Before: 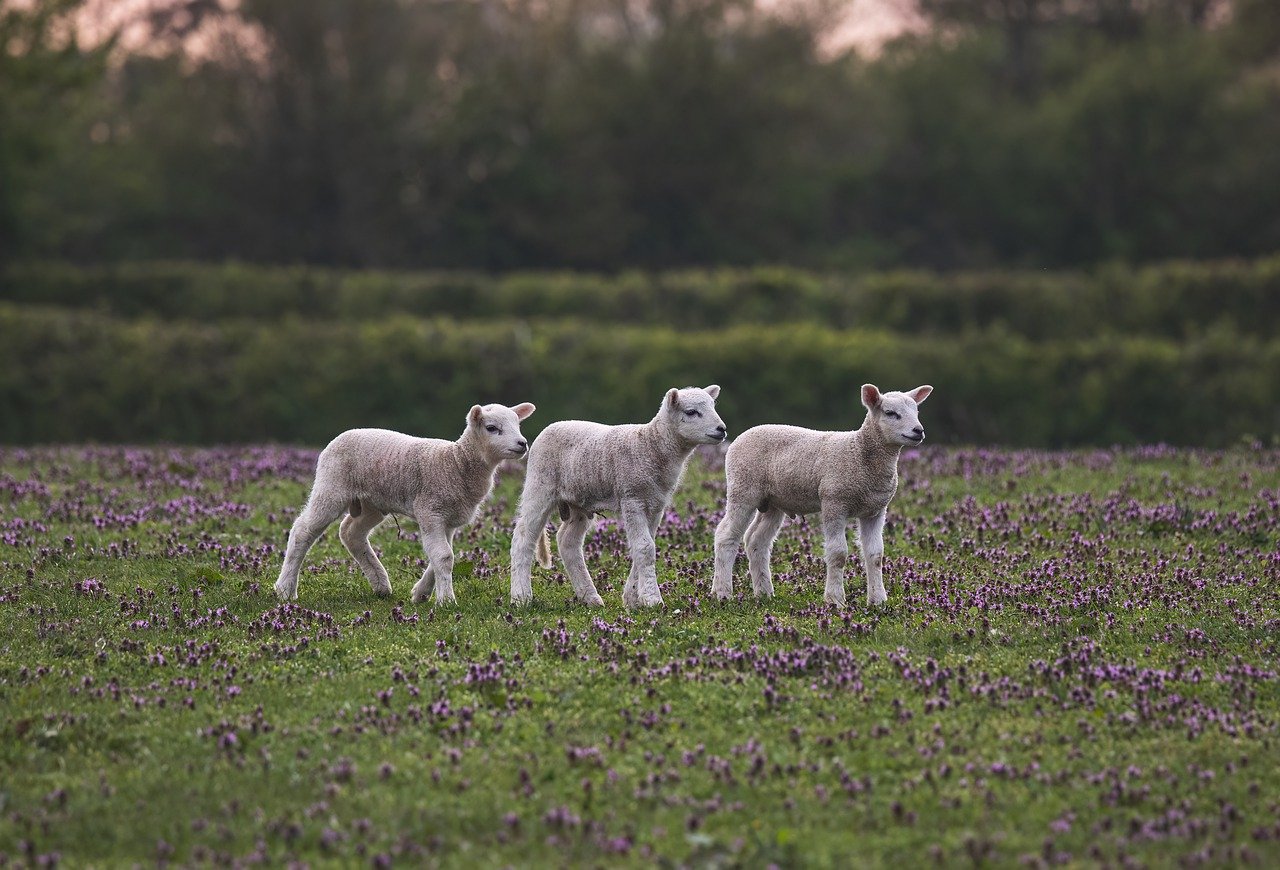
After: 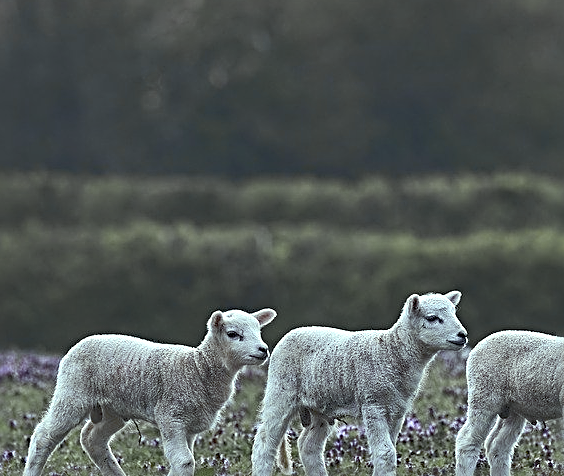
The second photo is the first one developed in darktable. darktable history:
crop: left 20.248%, top 10.86%, right 35.675%, bottom 34.321%
color balance: mode lift, gamma, gain (sRGB), lift [0.997, 0.979, 1.021, 1.011], gamma [1, 1.084, 0.916, 0.998], gain [1, 0.87, 1.13, 1.101], contrast 4.55%, contrast fulcrum 38.24%, output saturation 104.09%
sharpen: radius 3.025, amount 0.757
shadows and highlights: shadows 43.71, white point adjustment -1.46, soften with gaussian
color zones: curves: ch0 [(0.004, 0.306) (0.107, 0.448) (0.252, 0.656) (0.41, 0.398) (0.595, 0.515) (0.768, 0.628)]; ch1 [(0.07, 0.323) (0.151, 0.452) (0.252, 0.608) (0.346, 0.221) (0.463, 0.189) (0.61, 0.368) (0.735, 0.395) (0.921, 0.412)]; ch2 [(0, 0.476) (0.132, 0.512) (0.243, 0.512) (0.397, 0.48) (0.522, 0.376) (0.634, 0.536) (0.761, 0.46)]
levels: levels [0, 0.492, 0.984]
rgb curve: curves: ch0 [(0, 0) (0.093, 0.159) (0.241, 0.265) (0.414, 0.42) (1, 1)], compensate middle gray true, preserve colors basic power
